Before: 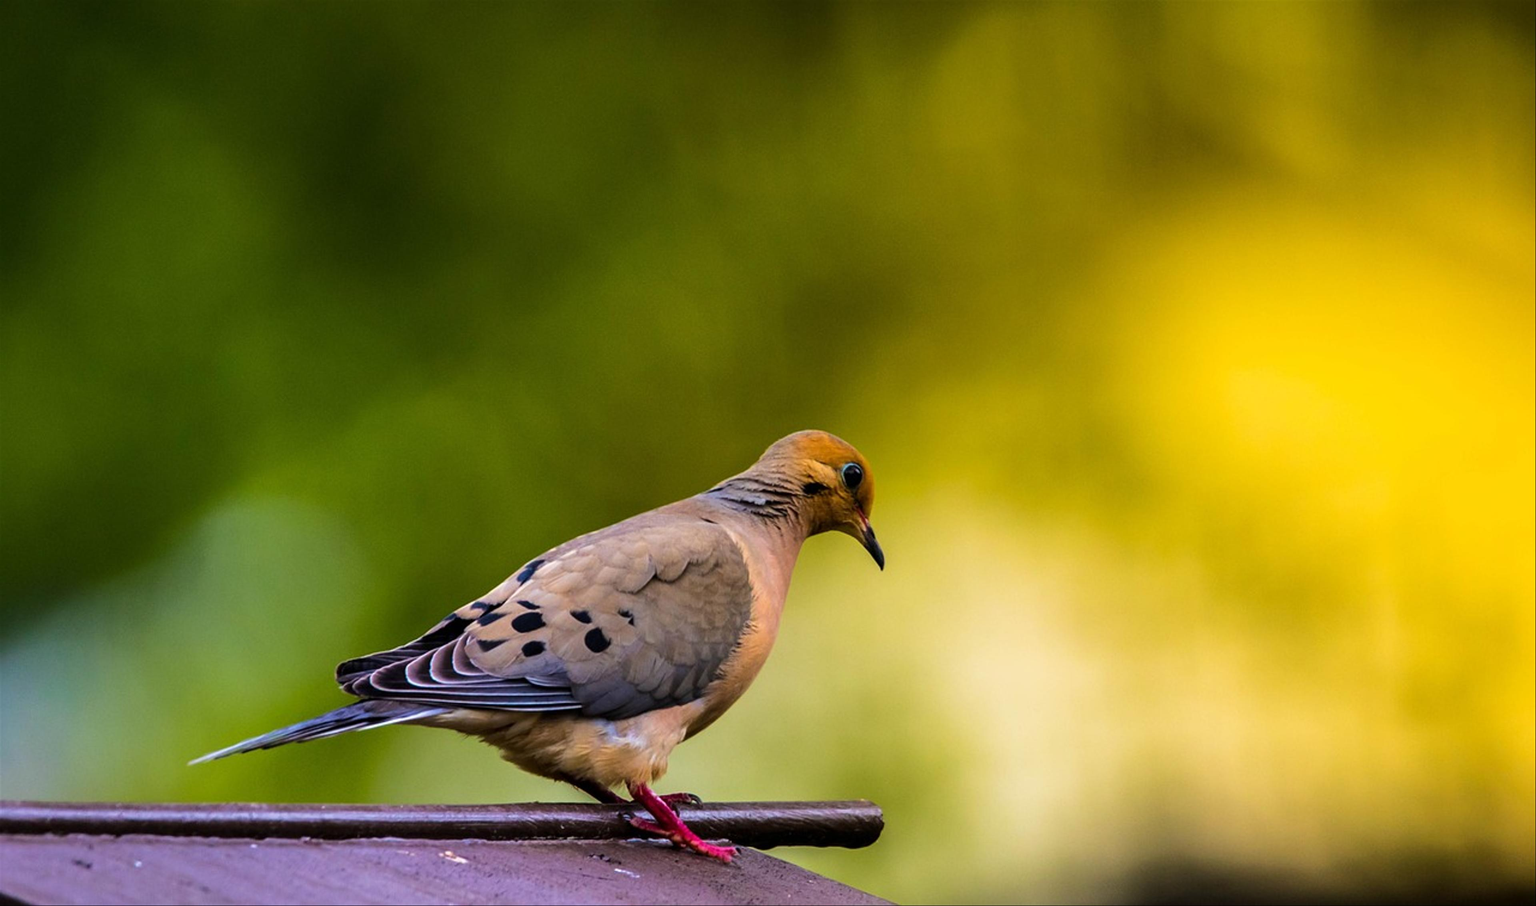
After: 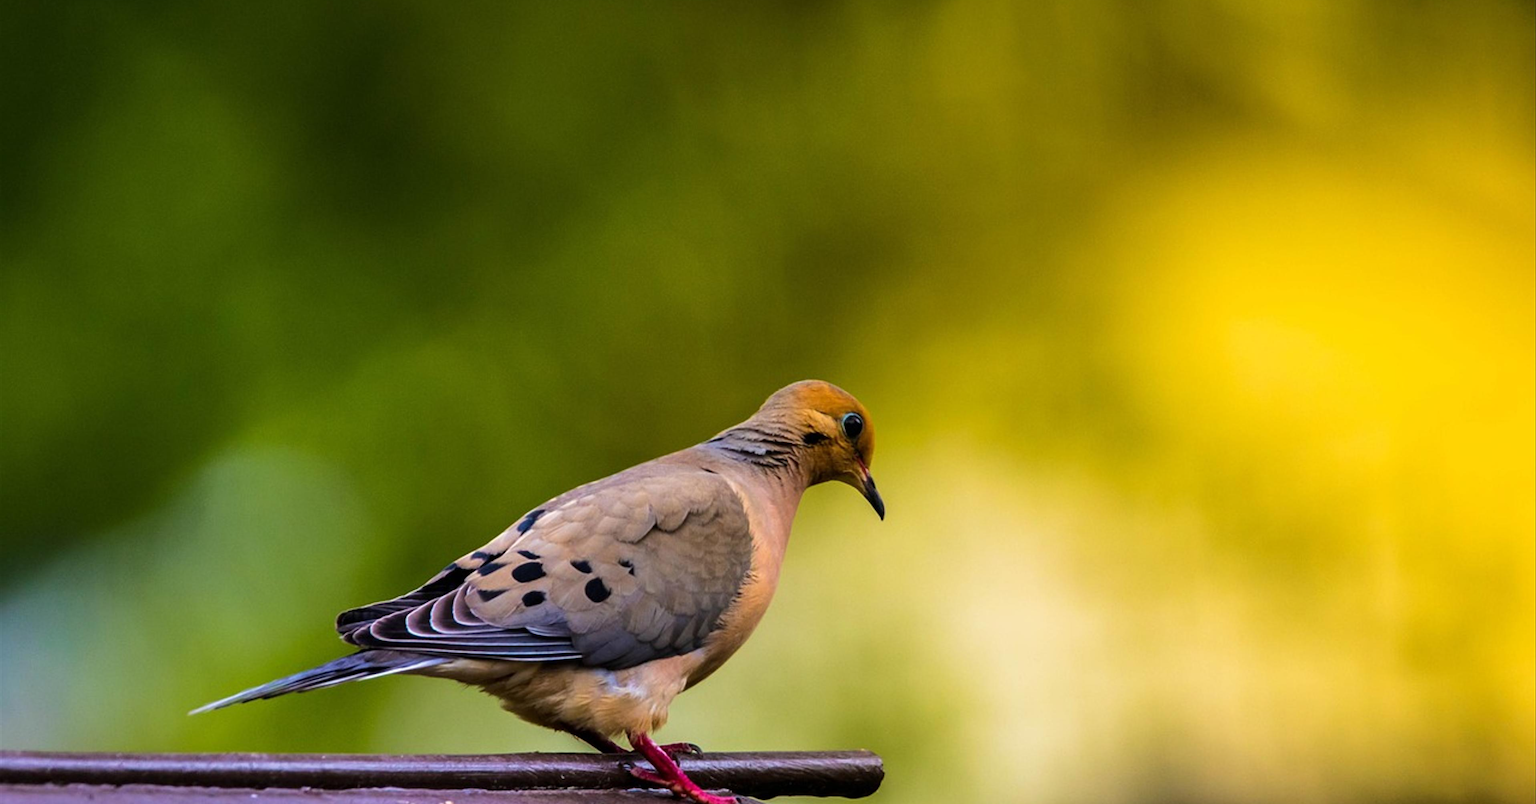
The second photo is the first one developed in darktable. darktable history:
crop and rotate: top 5.609%, bottom 5.609%
tone equalizer: on, module defaults
